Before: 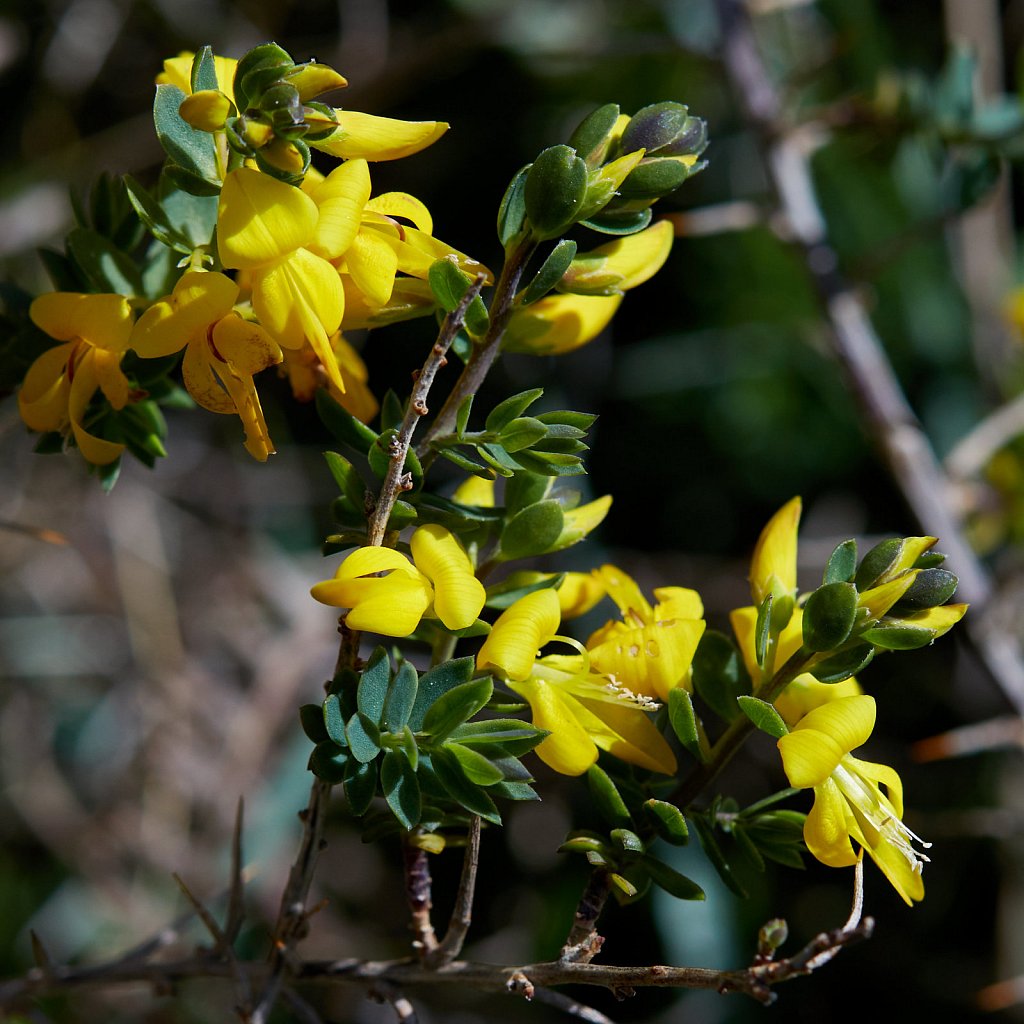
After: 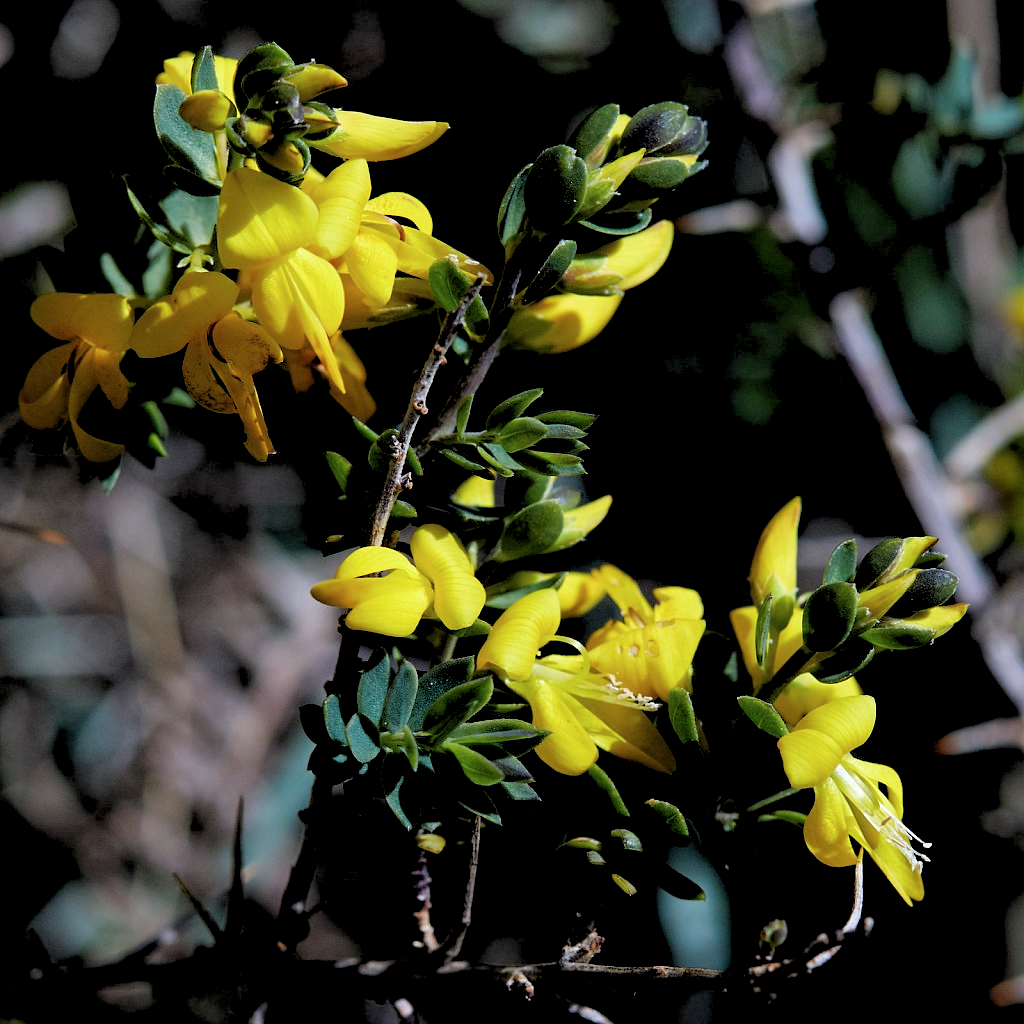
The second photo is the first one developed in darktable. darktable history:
rgb levels: levels [[0.029, 0.461, 0.922], [0, 0.5, 1], [0, 0.5, 1]]
color calibration: illuminant as shot in camera, x 0.358, y 0.373, temperature 4628.91 K
